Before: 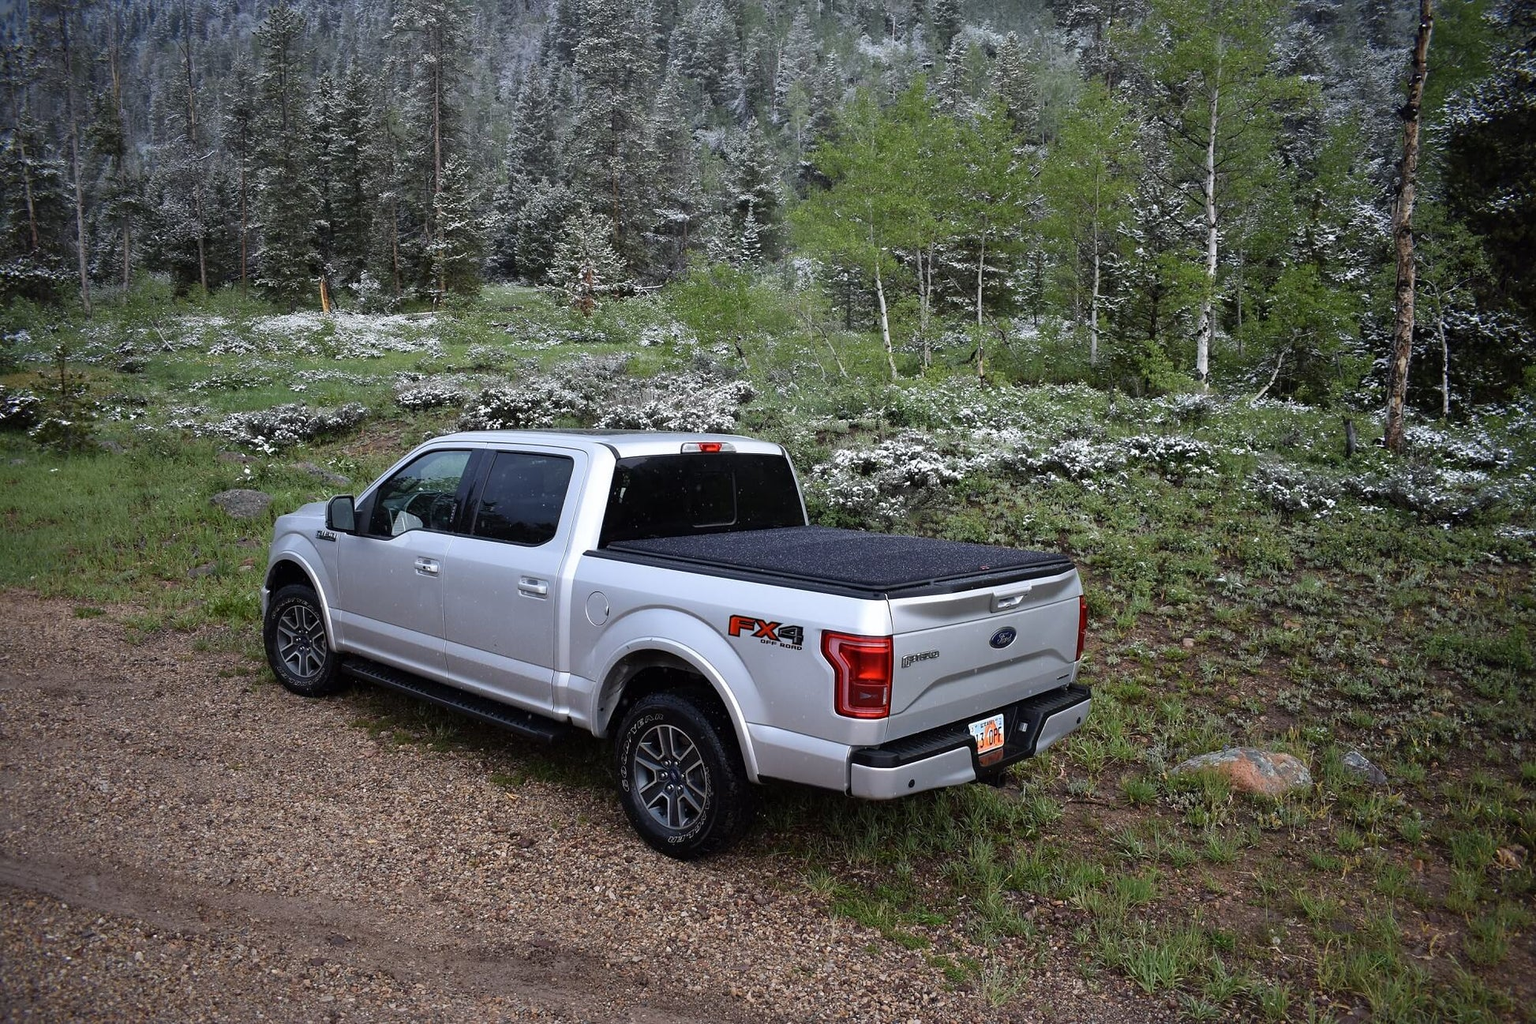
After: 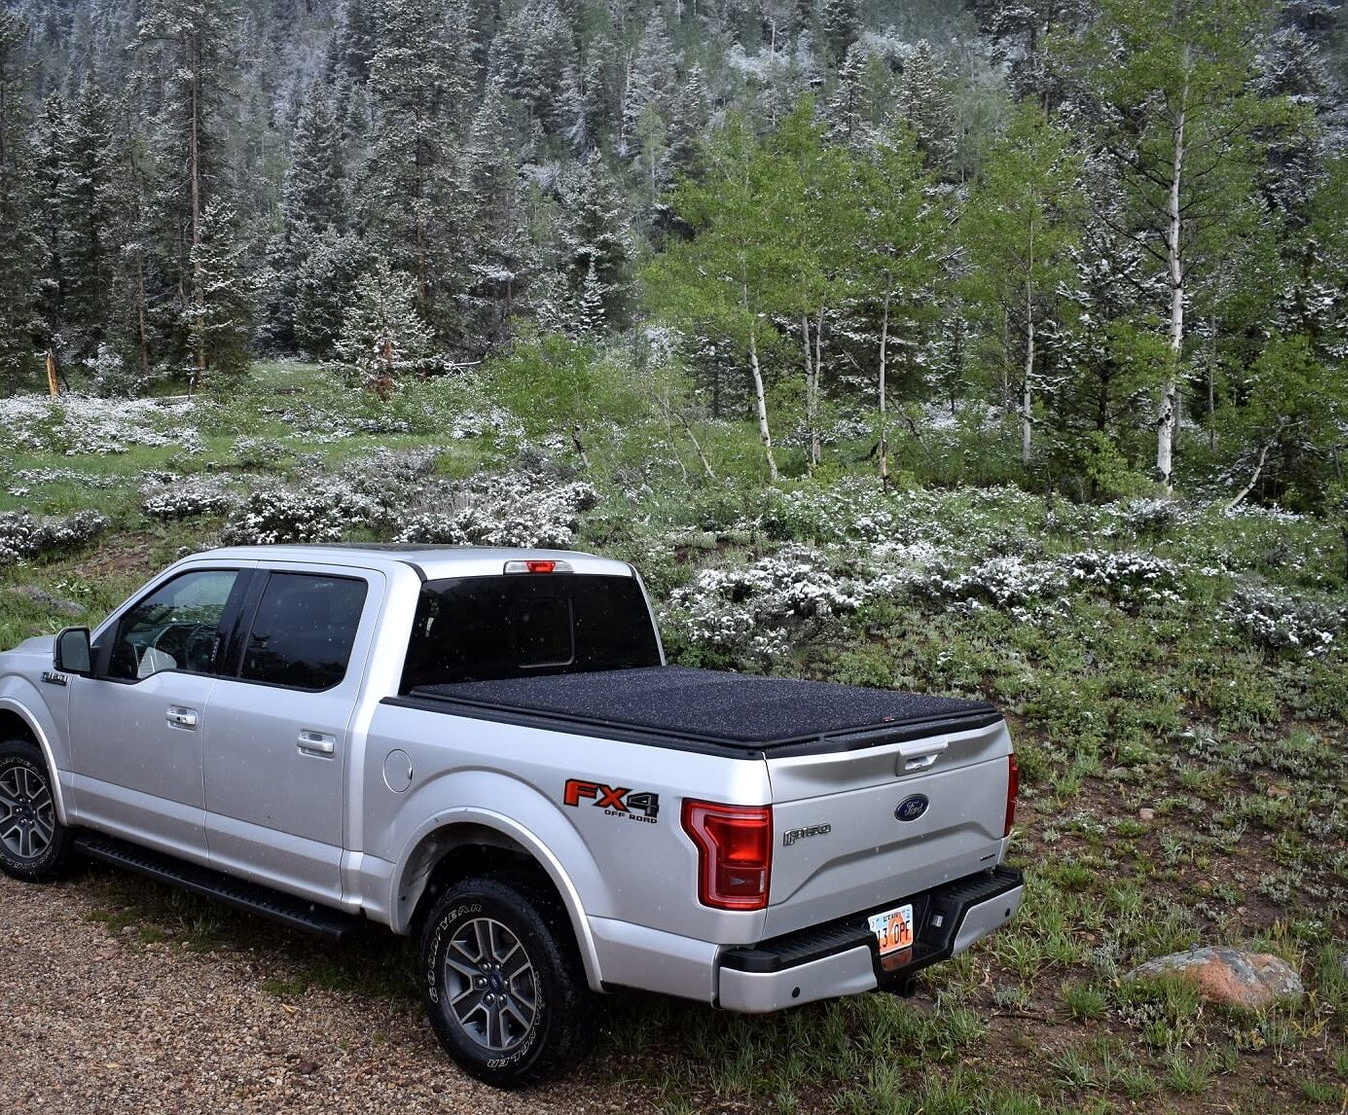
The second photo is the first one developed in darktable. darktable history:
crop: left 18.479%, right 12.2%, bottom 13.971%
local contrast: mode bilateral grid, contrast 20, coarseness 50, detail 120%, midtone range 0.2
